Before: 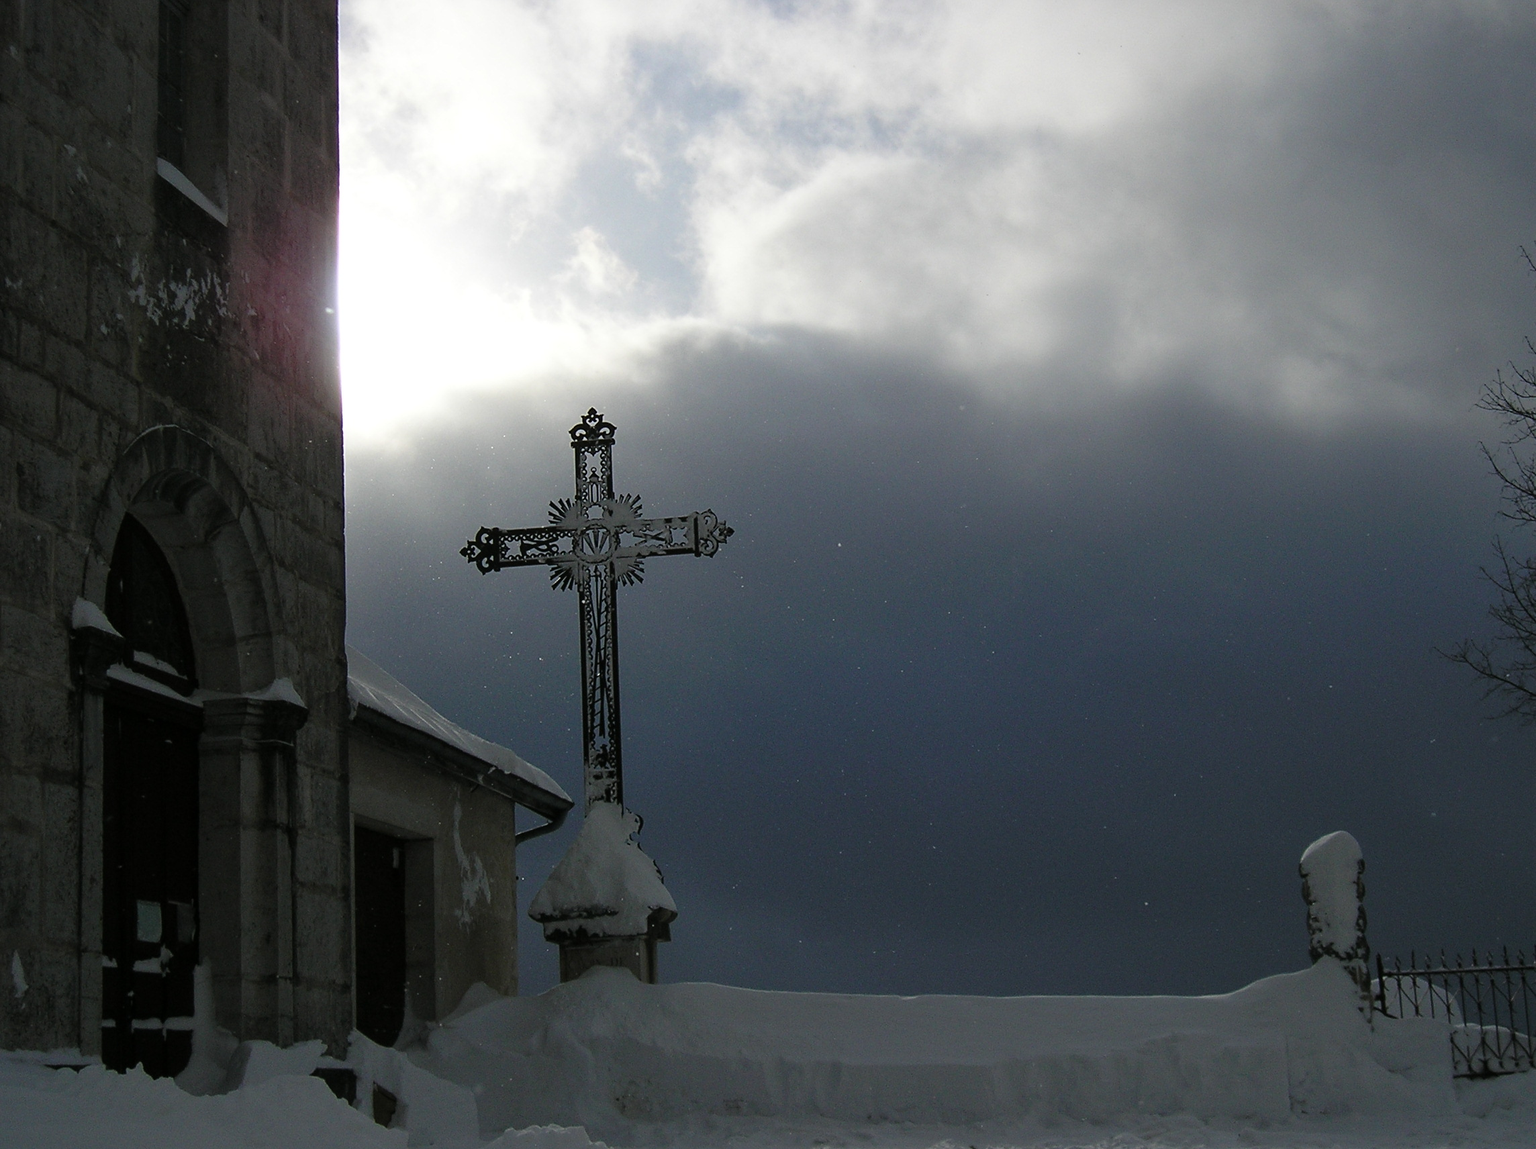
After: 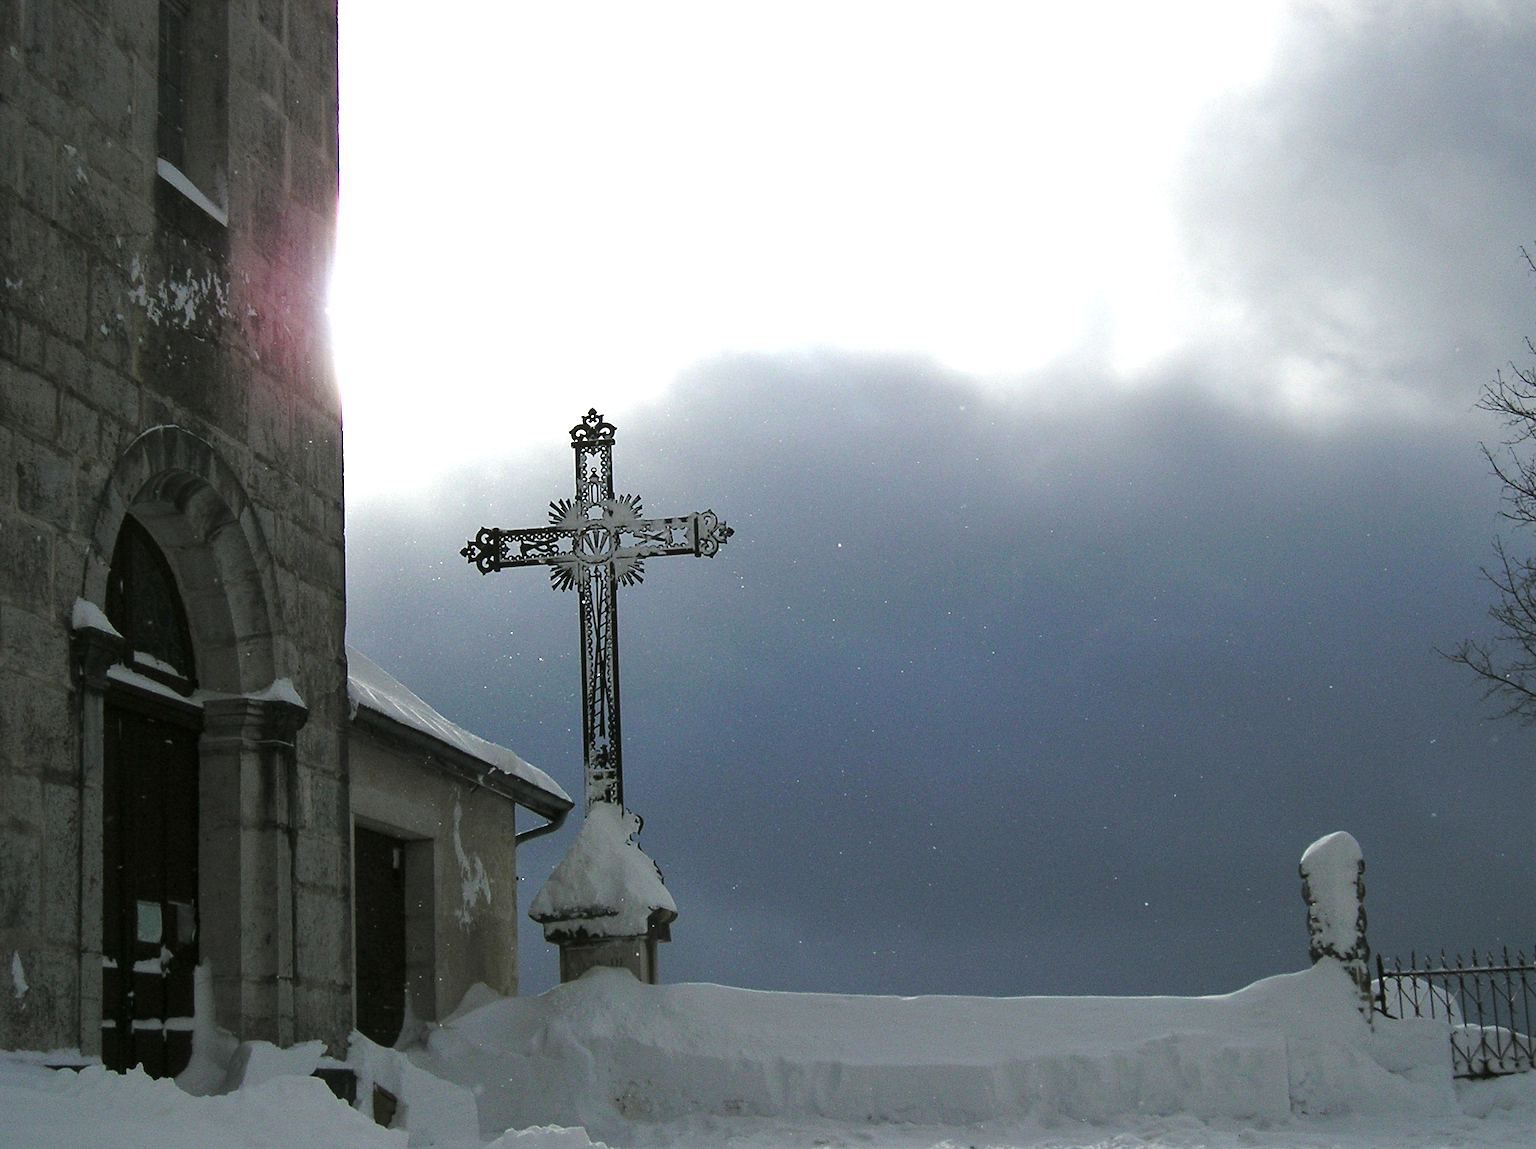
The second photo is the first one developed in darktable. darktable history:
exposure: black level correction 0, exposure 1.485 EV, compensate highlight preservation false
